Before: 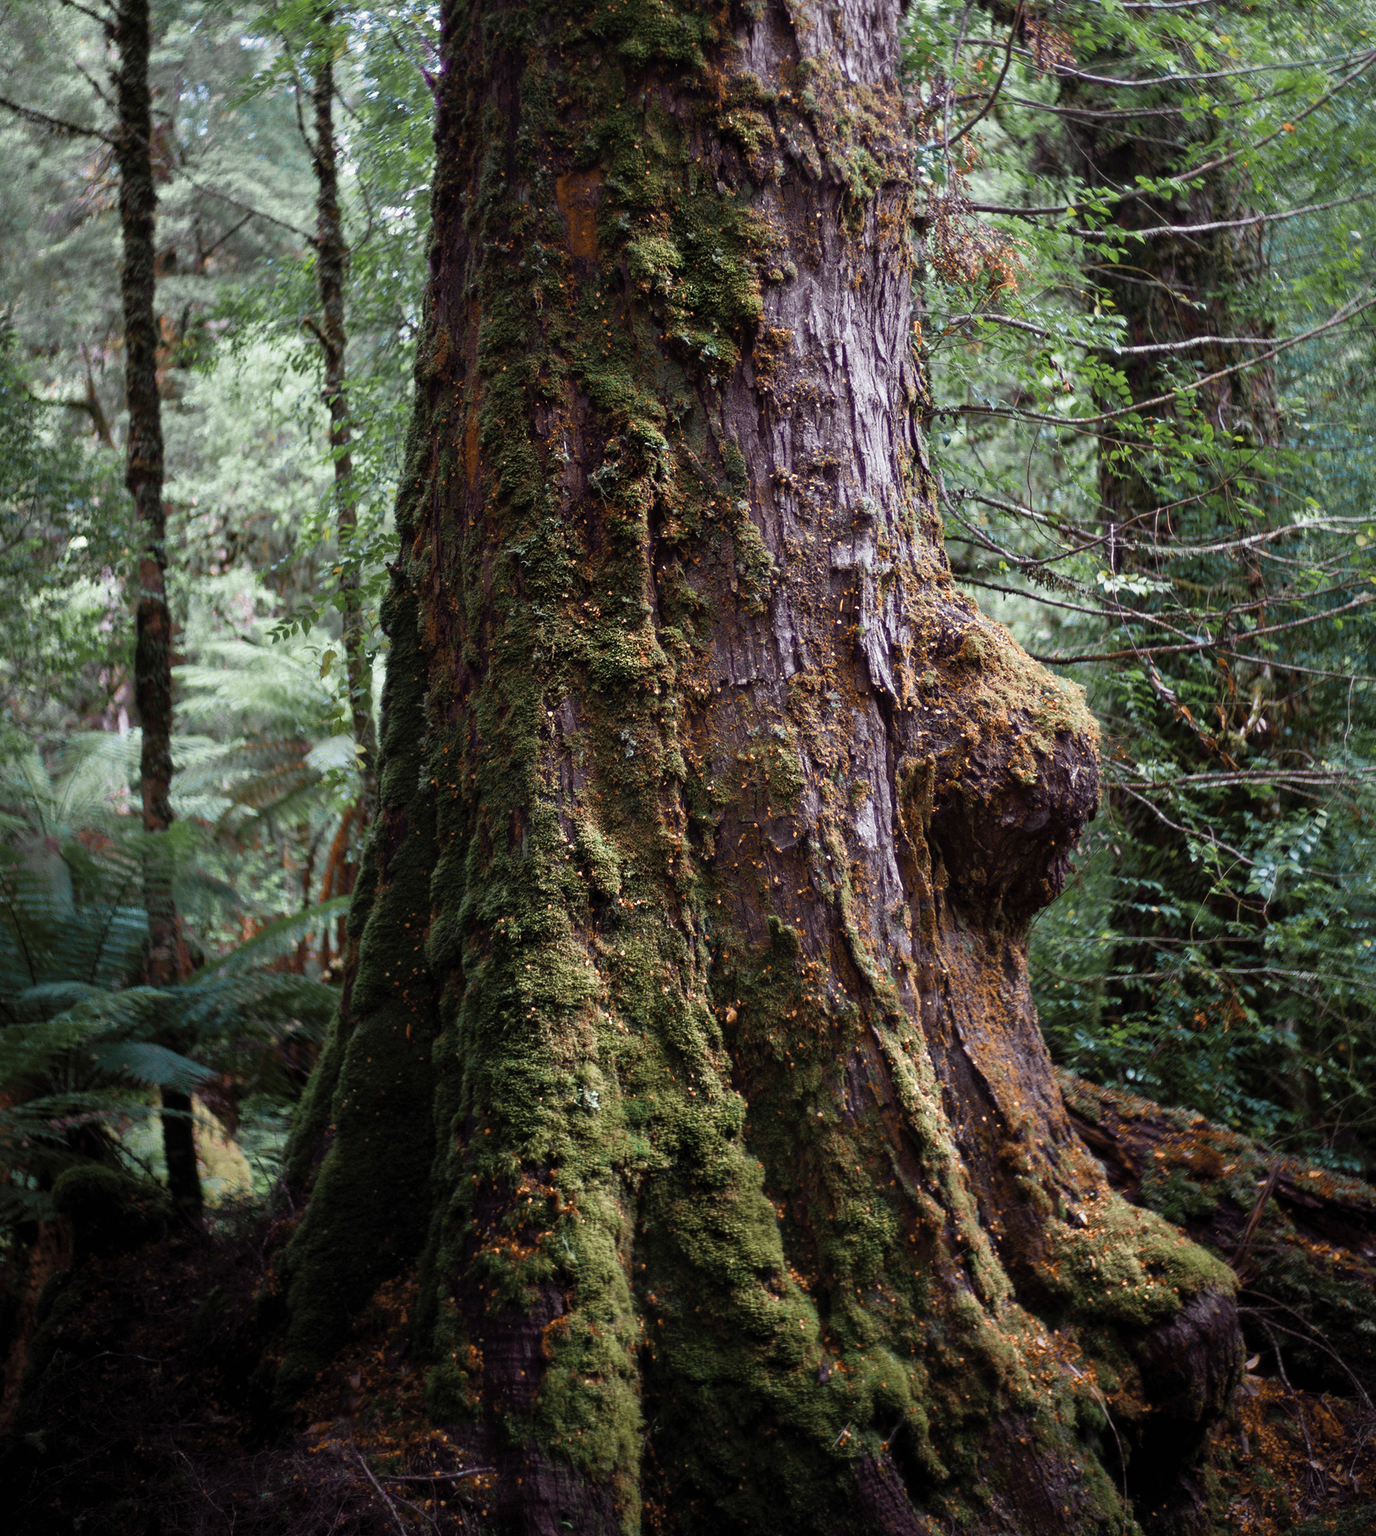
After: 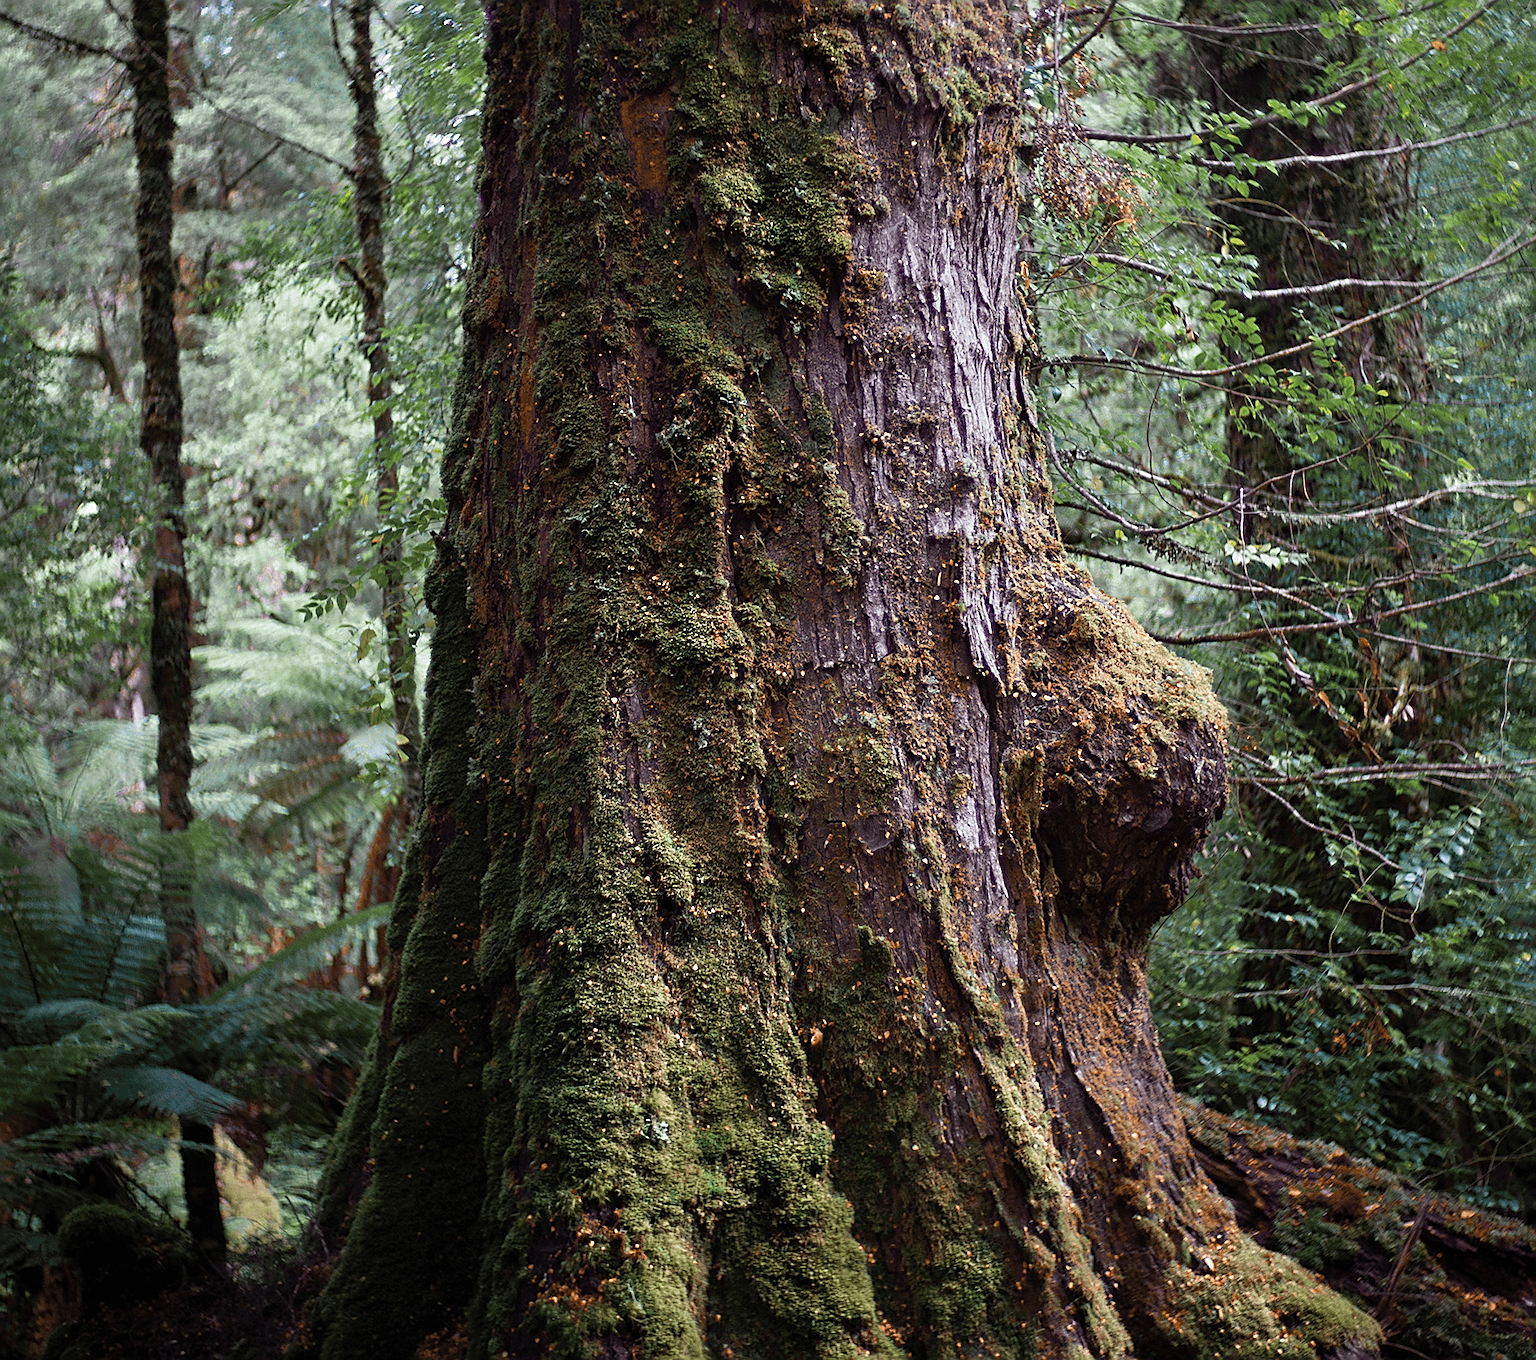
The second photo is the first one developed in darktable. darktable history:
crop and rotate: top 5.667%, bottom 14.937%
sharpen: amount 0.75
